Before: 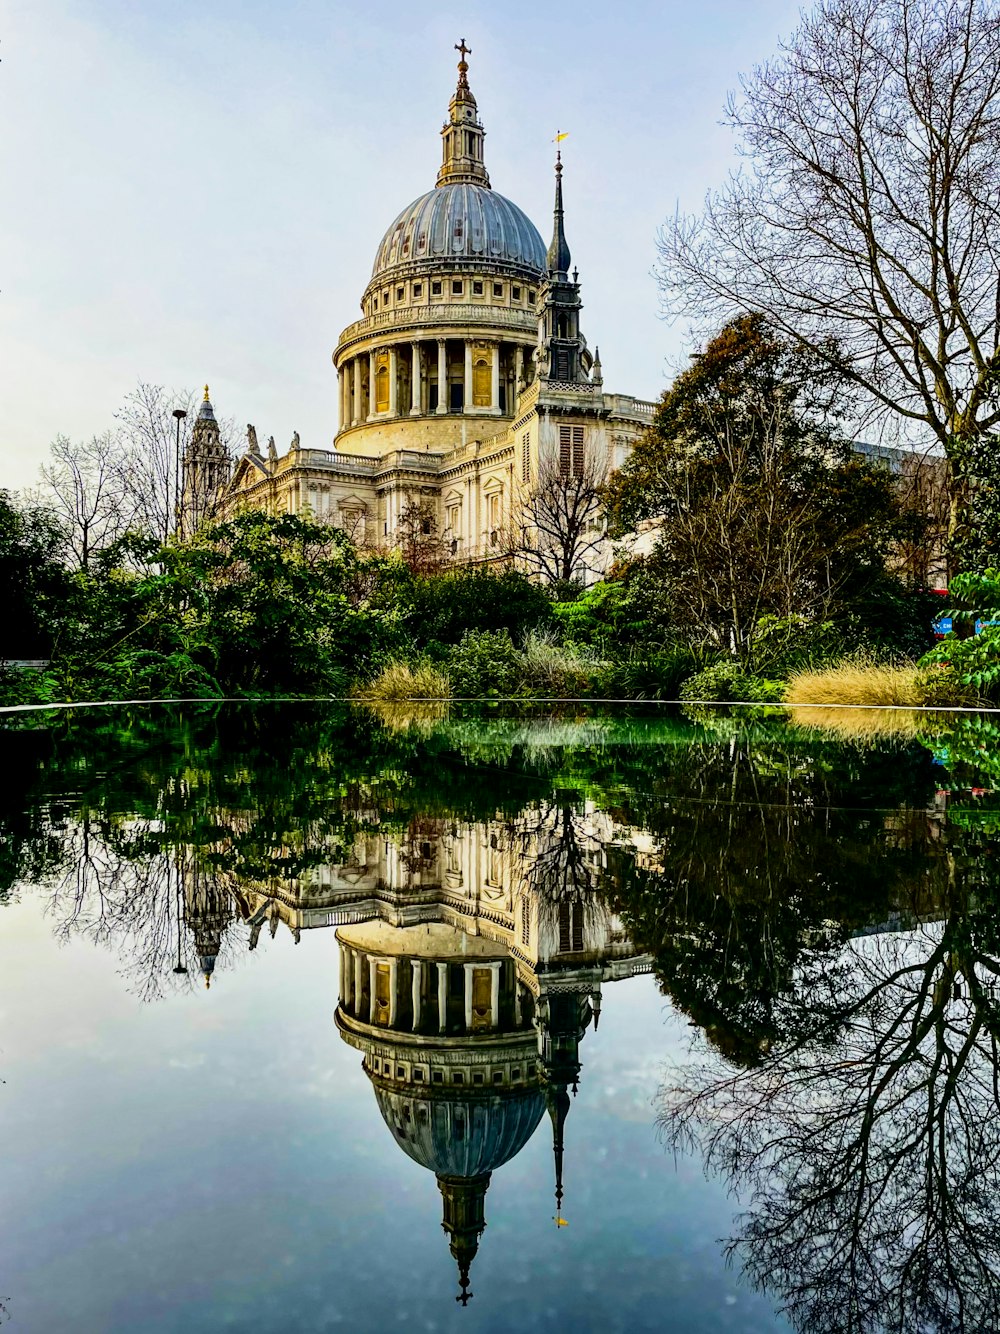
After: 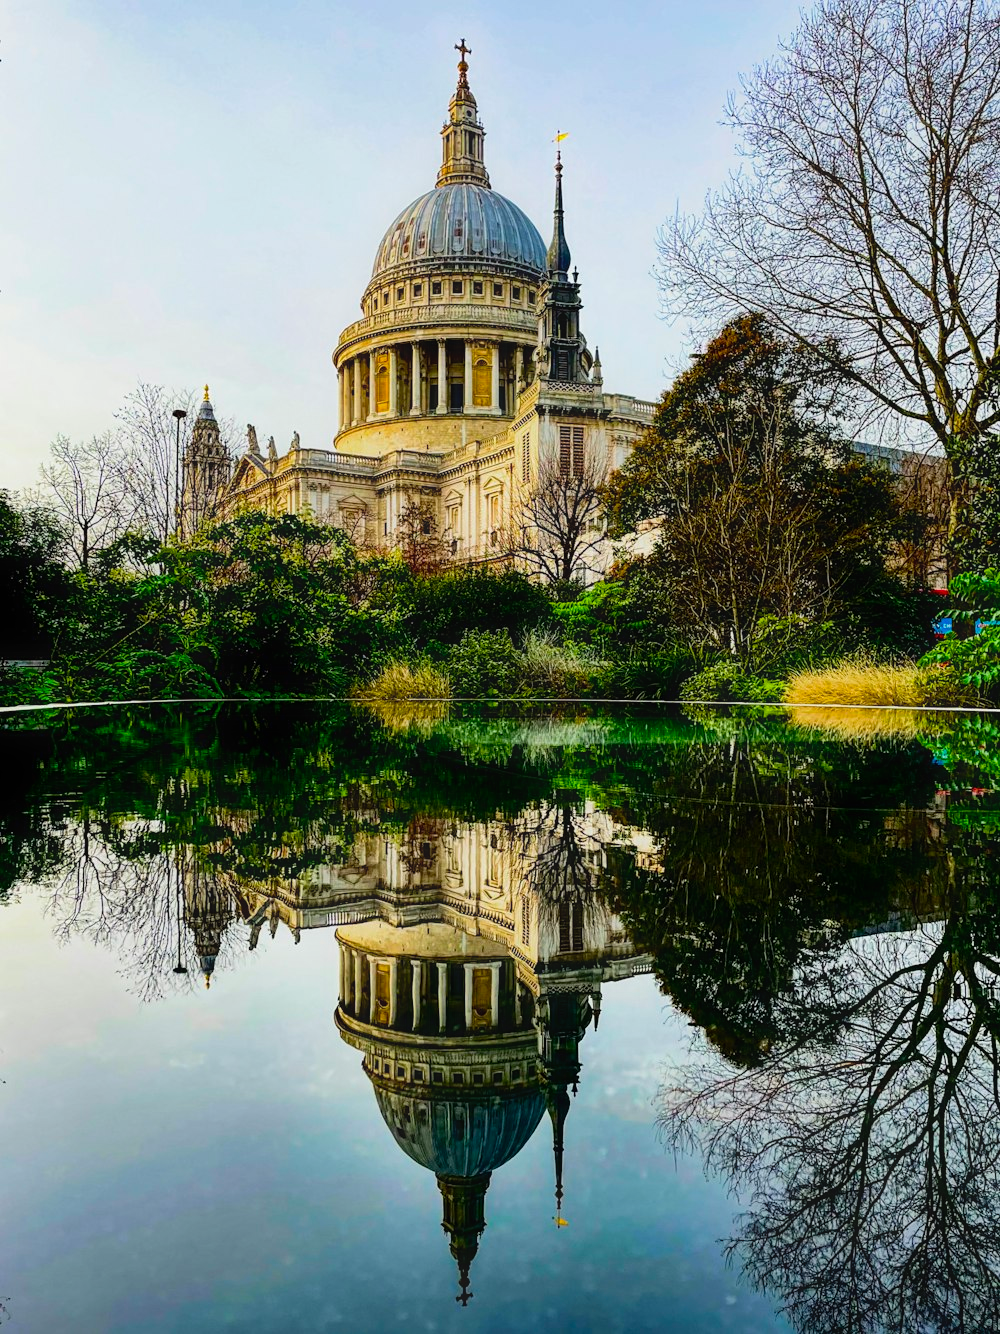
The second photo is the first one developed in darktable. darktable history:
contrast equalizer: octaves 7, y [[0.5, 0.496, 0.435, 0.435, 0.496, 0.5], [0.5 ×6], [0.5 ×6], [0 ×6], [0 ×6]]
